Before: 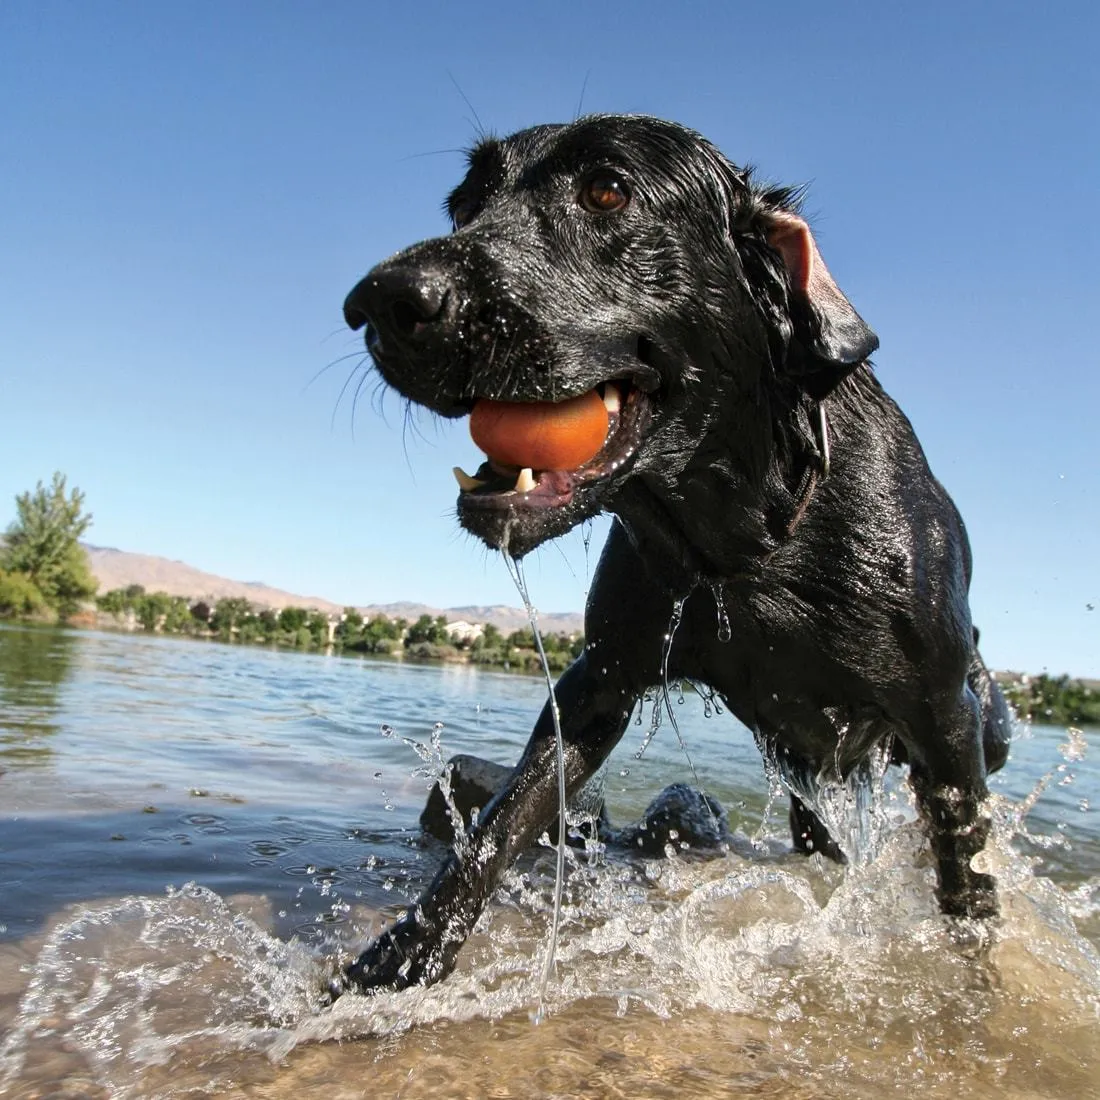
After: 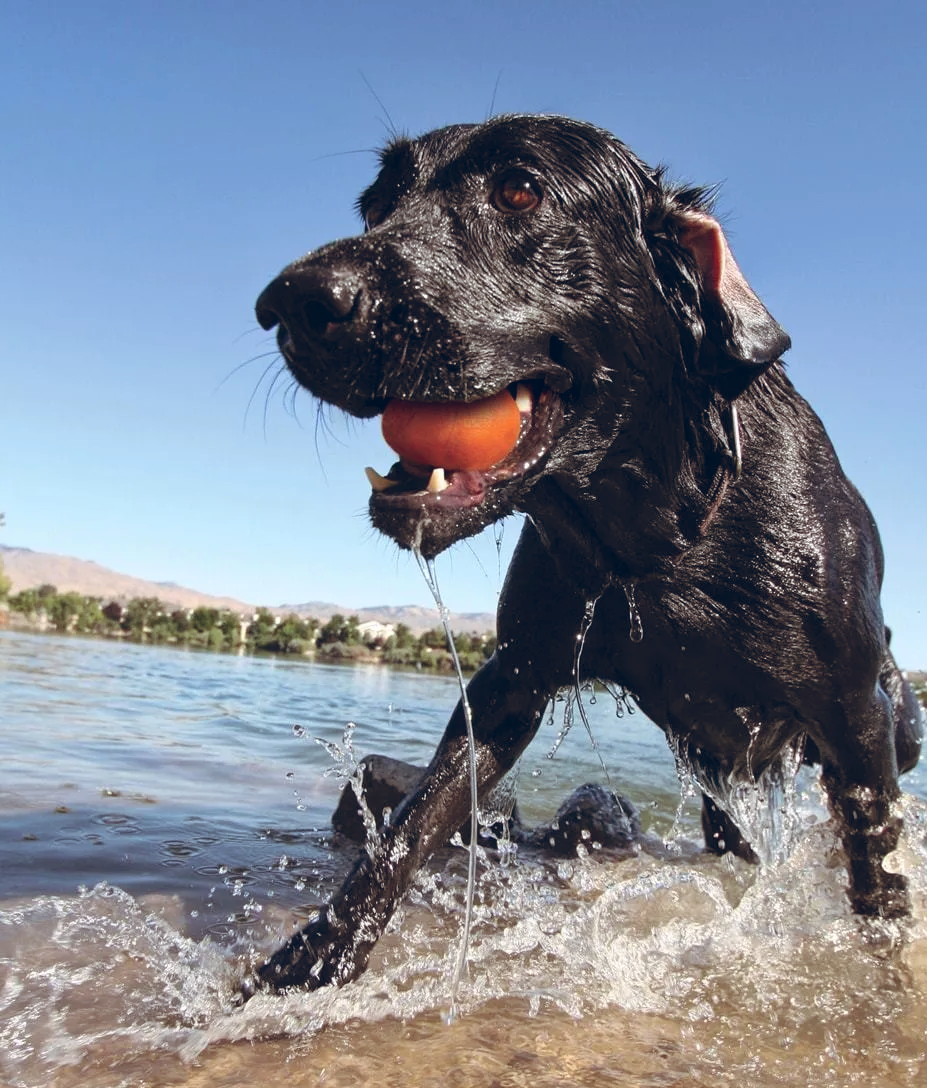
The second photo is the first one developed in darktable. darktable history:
color balance rgb: shadows lift › chroma 9.92%, shadows lift › hue 45.12°, power › luminance 3.26%, power › hue 231.93°, global offset › luminance 0.4%, global offset › chroma 0.21%, global offset › hue 255.02°
crop: left 8.026%, right 7.374%
